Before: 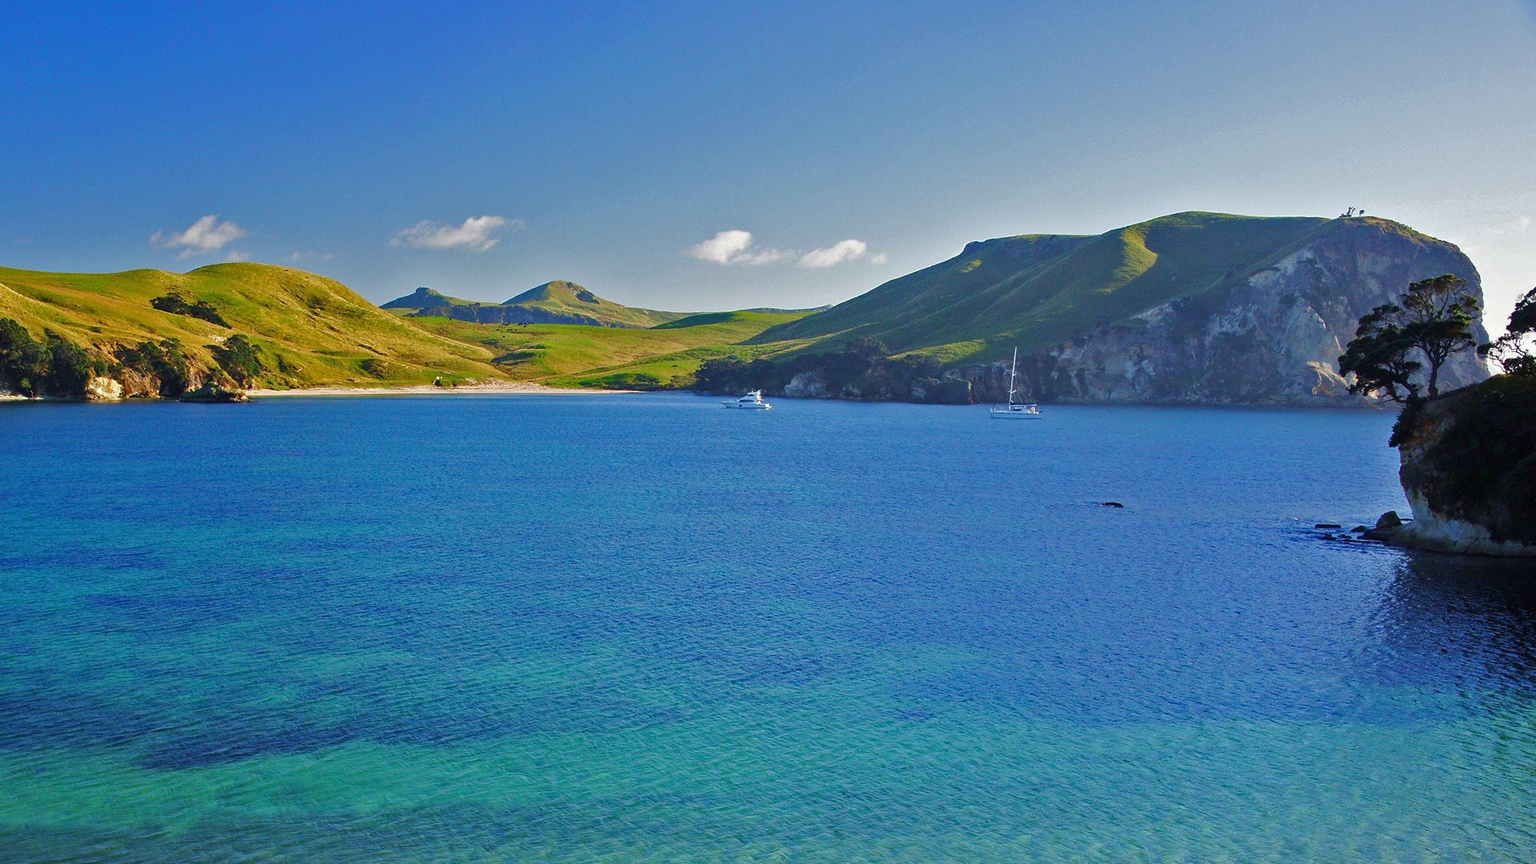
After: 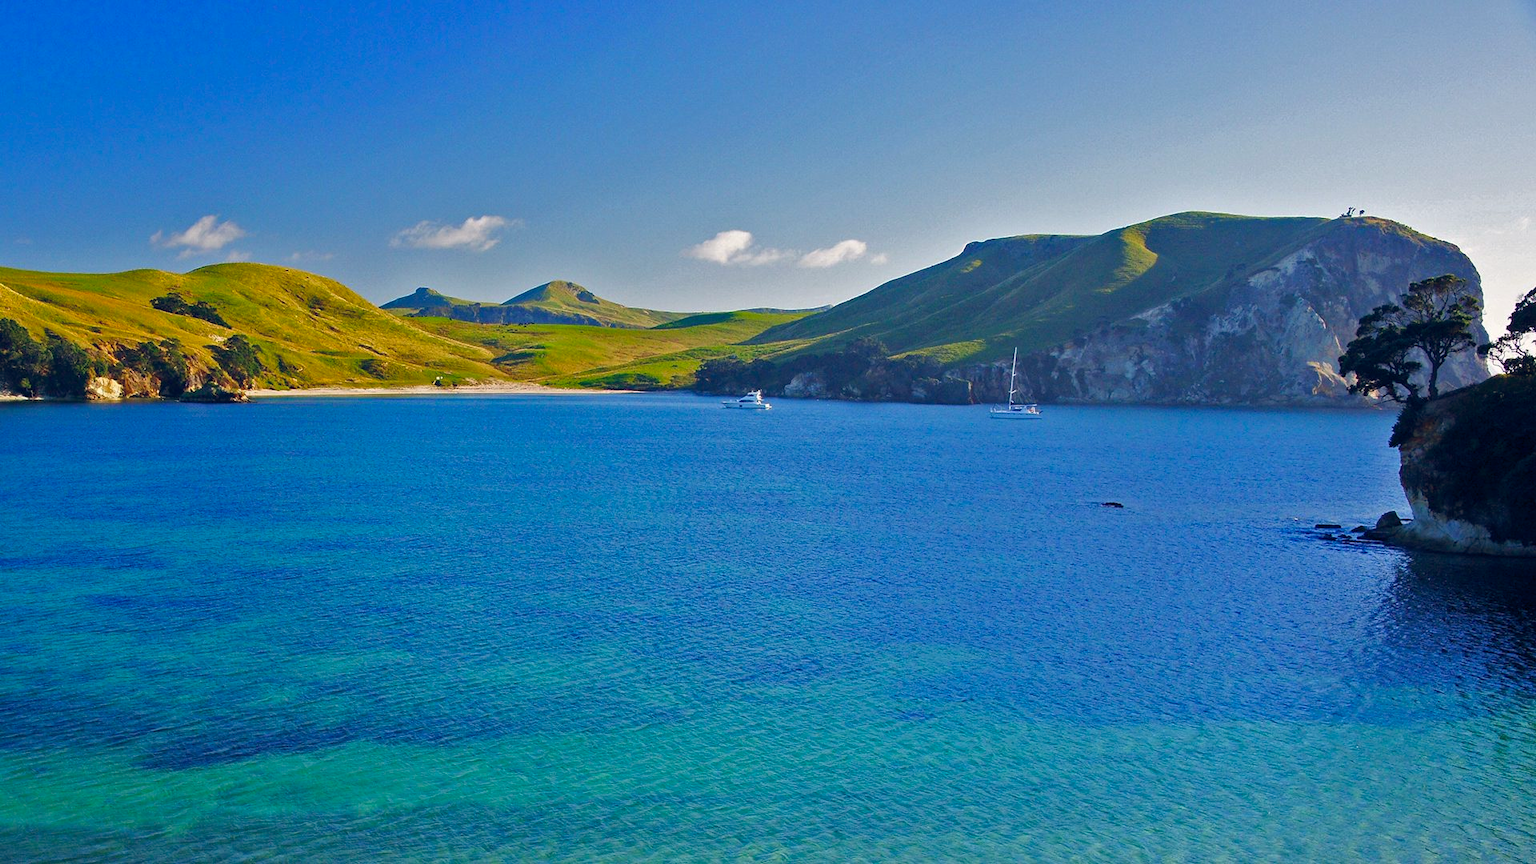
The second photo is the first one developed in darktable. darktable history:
white balance: red 0.986, blue 1.01
color balance rgb: shadows lift › hue 87.51°, highlights gain › chroma 1.35%, highlights gain › hue 55.1°, global offset › chroma 0.13%, global offset › hue 253.66°, perceptual saturation grading › global saturation 16.38%
tone equalizer: on, module defaults
